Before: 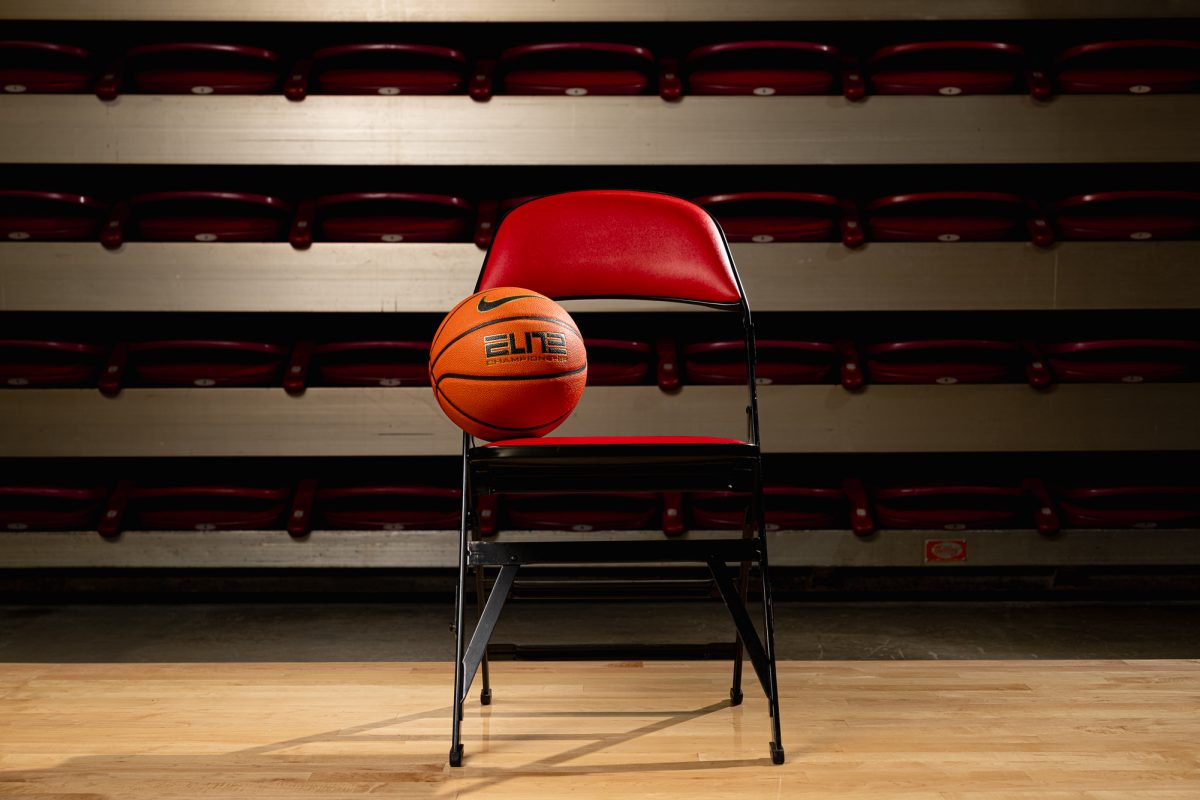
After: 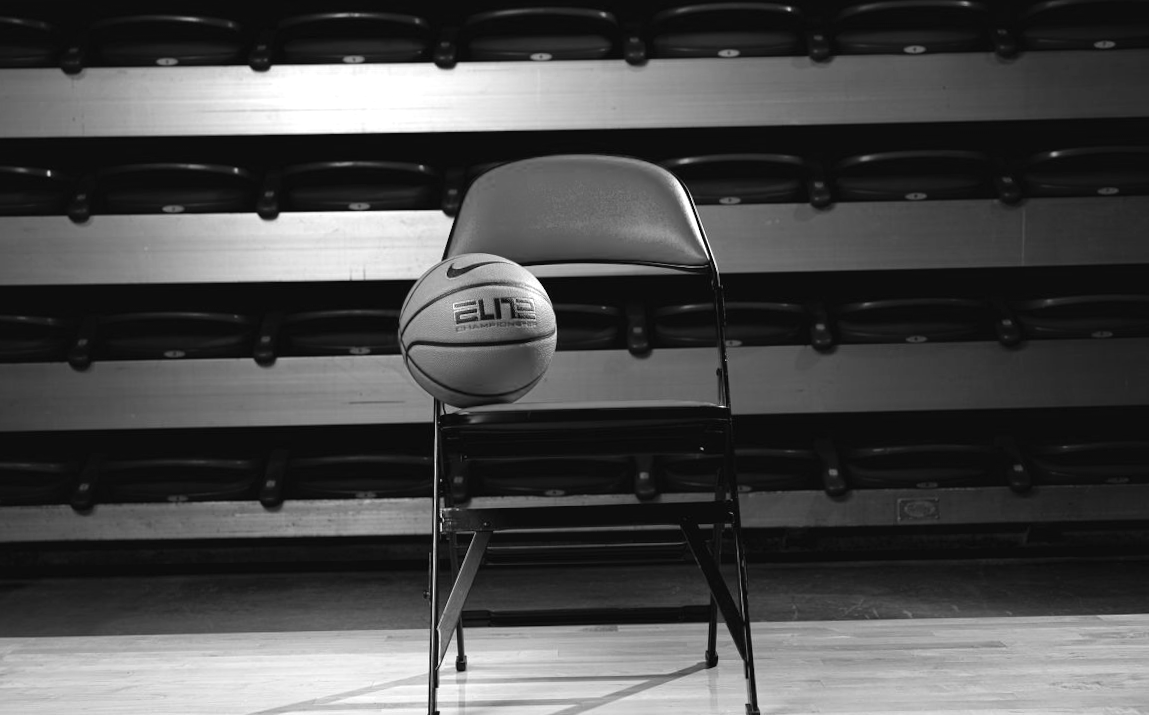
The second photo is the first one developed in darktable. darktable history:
exposure: black level correction -0.002, exposure 0.54 EV, compensate highlight preservation false
crop: left 1.964%, top 3.251%, right 1.122%, bottom 4.933%
monochrome: a 16.01, b -2.65, highlights 0.52
rotate and perspective: rotation -1°, crop left 0.011, crop right 0.989, crop top 0.025, crop bottom 0.975
